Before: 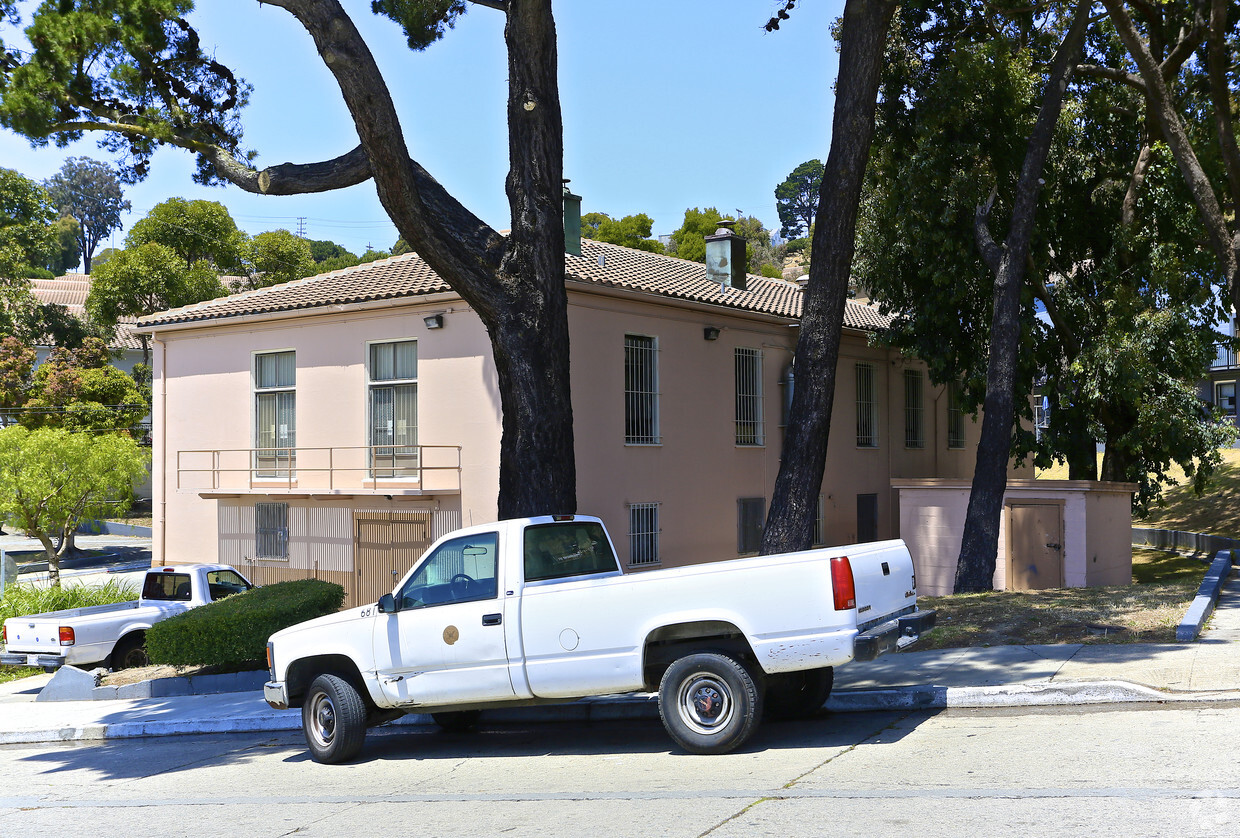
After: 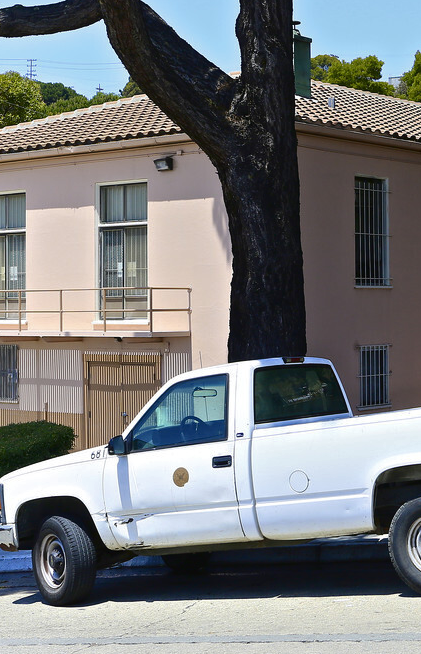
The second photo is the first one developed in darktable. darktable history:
crop and rotate: left 21.779%, top 18.887%, right 44.238%, bottom 2.98%
tone curve: curves: ch0 [(0, 0) (0.003, 0.019) (0.011, 0.022) (0.025, 0.027) (0.044, 0.037) (0.069, 0.049) (0.1, 0.066) (0.136, 0.091) (0.177, 0.125) (0.224, 0.159) (0.277, 0.206) (0.335, 0.266) (0.399, 0.332) (0.468, 0.411) (0.543, 0.492) (0.623, 0.577) (0.709, 0.668) (0.801, 0.767) (0.898, 0.869) (1, 1)], color space Lab, independent channels, preserve colors none
